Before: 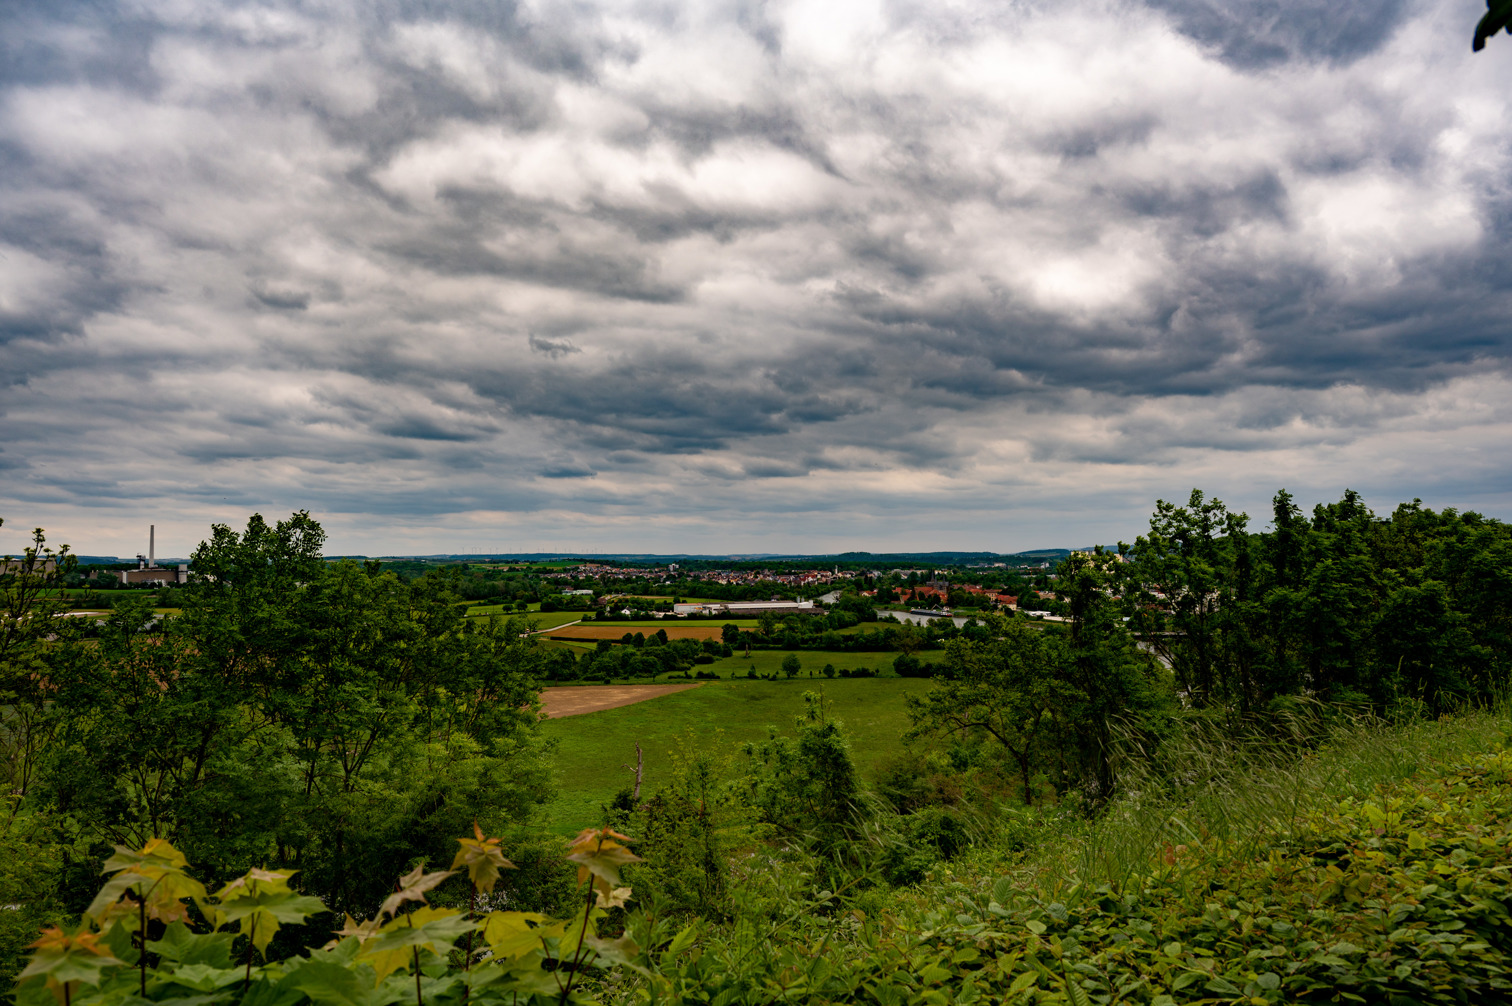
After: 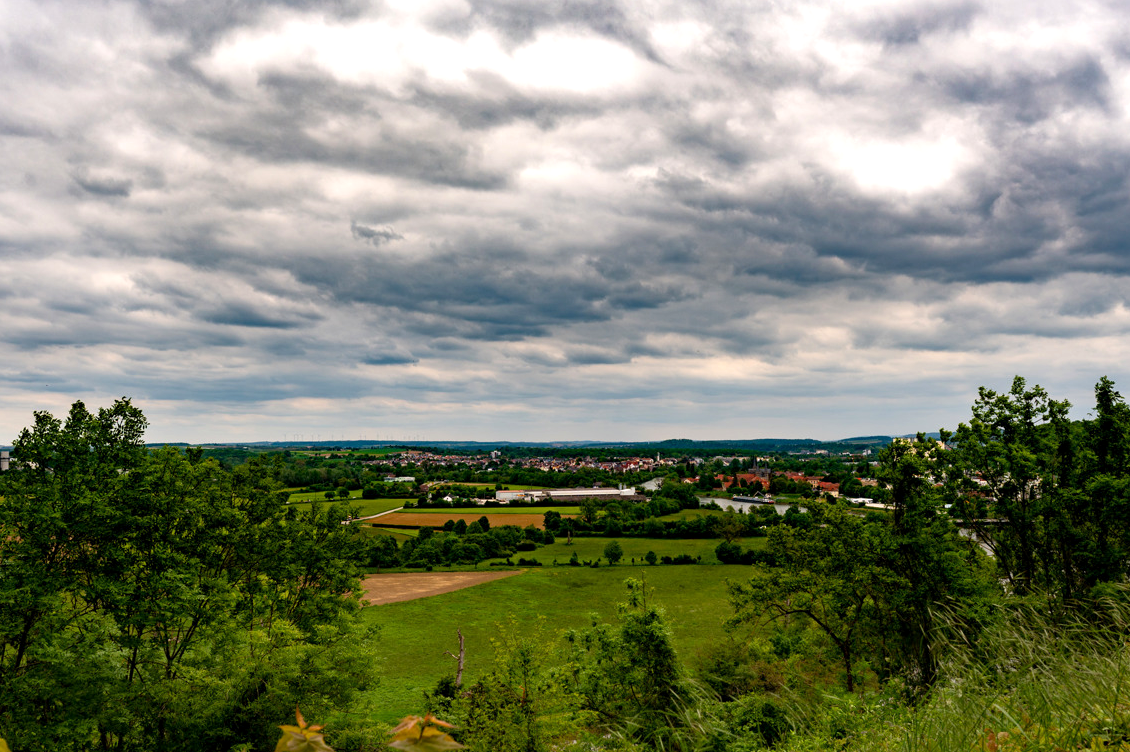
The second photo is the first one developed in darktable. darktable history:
exposure: black level correction 0.001, exposure 0.5 EV, compensate exposure bias true, compensate highlight preservation false
crop and rotate: left 11.831%, top 11.346%, right 13.429%, bottom 13.899%
